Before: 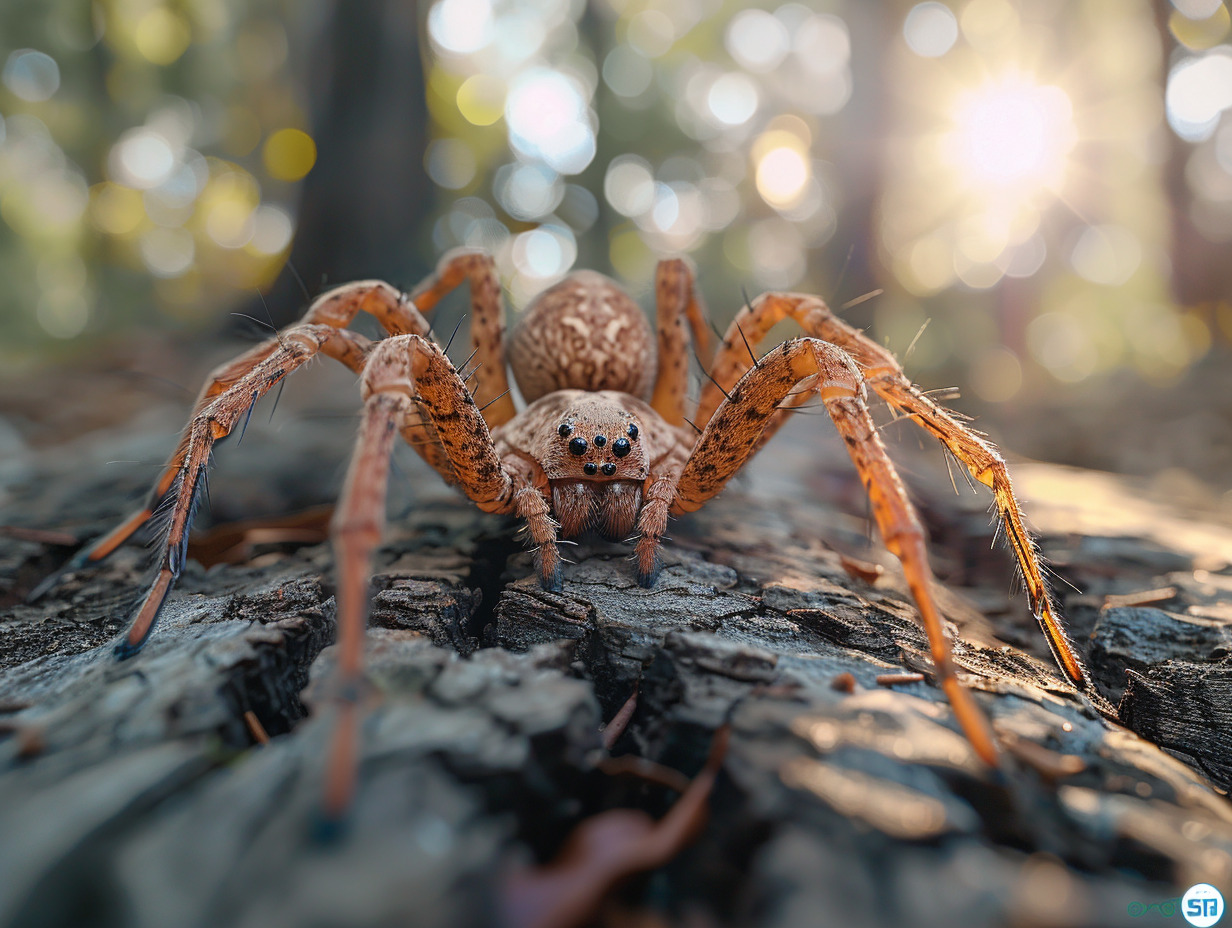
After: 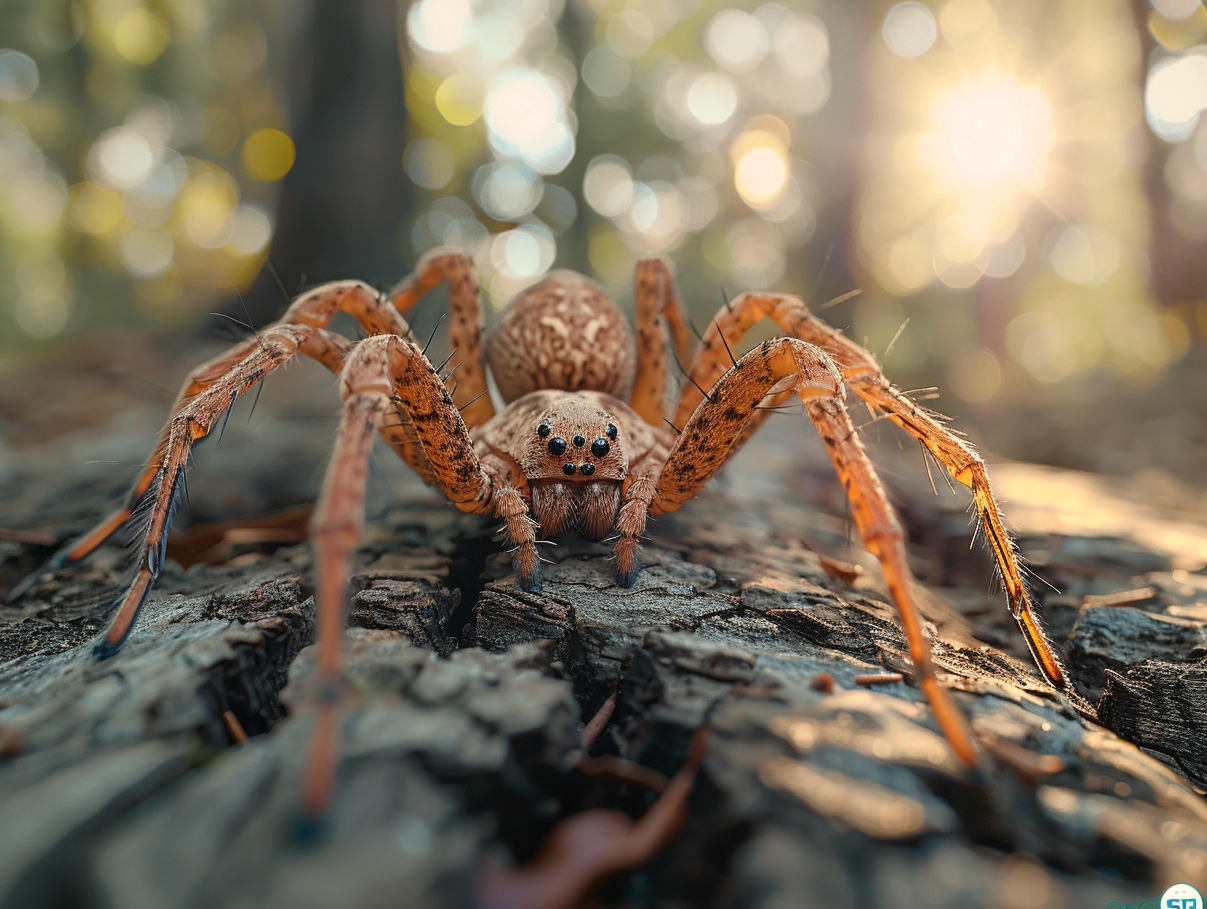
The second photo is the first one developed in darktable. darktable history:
crop: left 1.743%, right 0.268%, bottom 2.011%
white balance: red 1.029, blue 0.92
